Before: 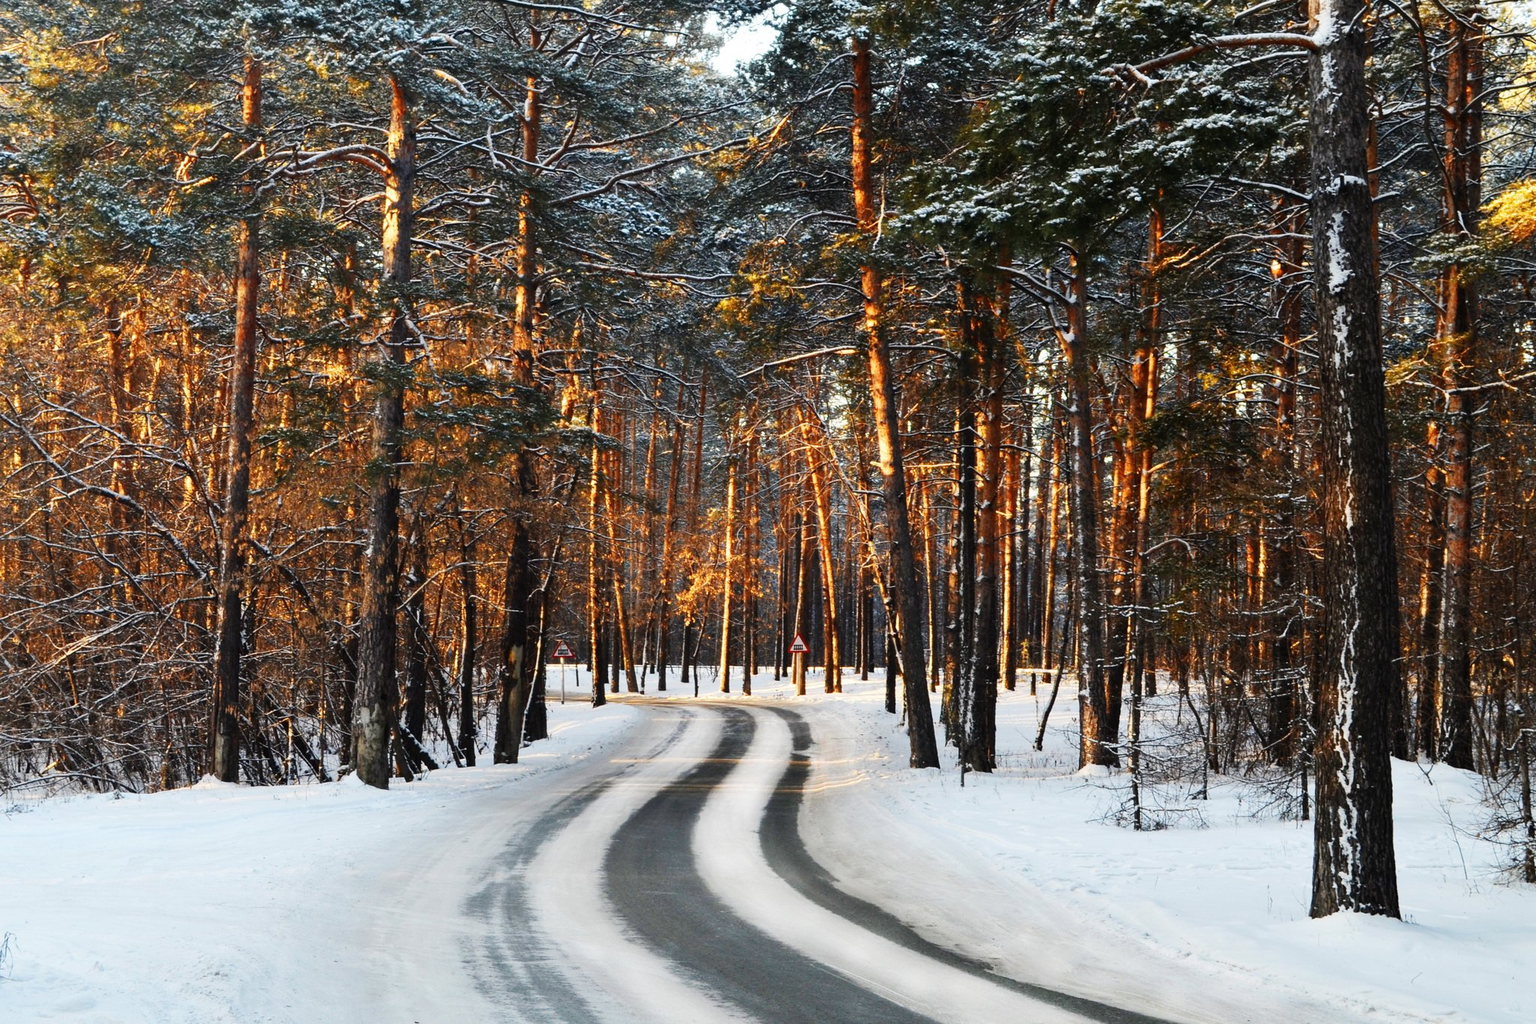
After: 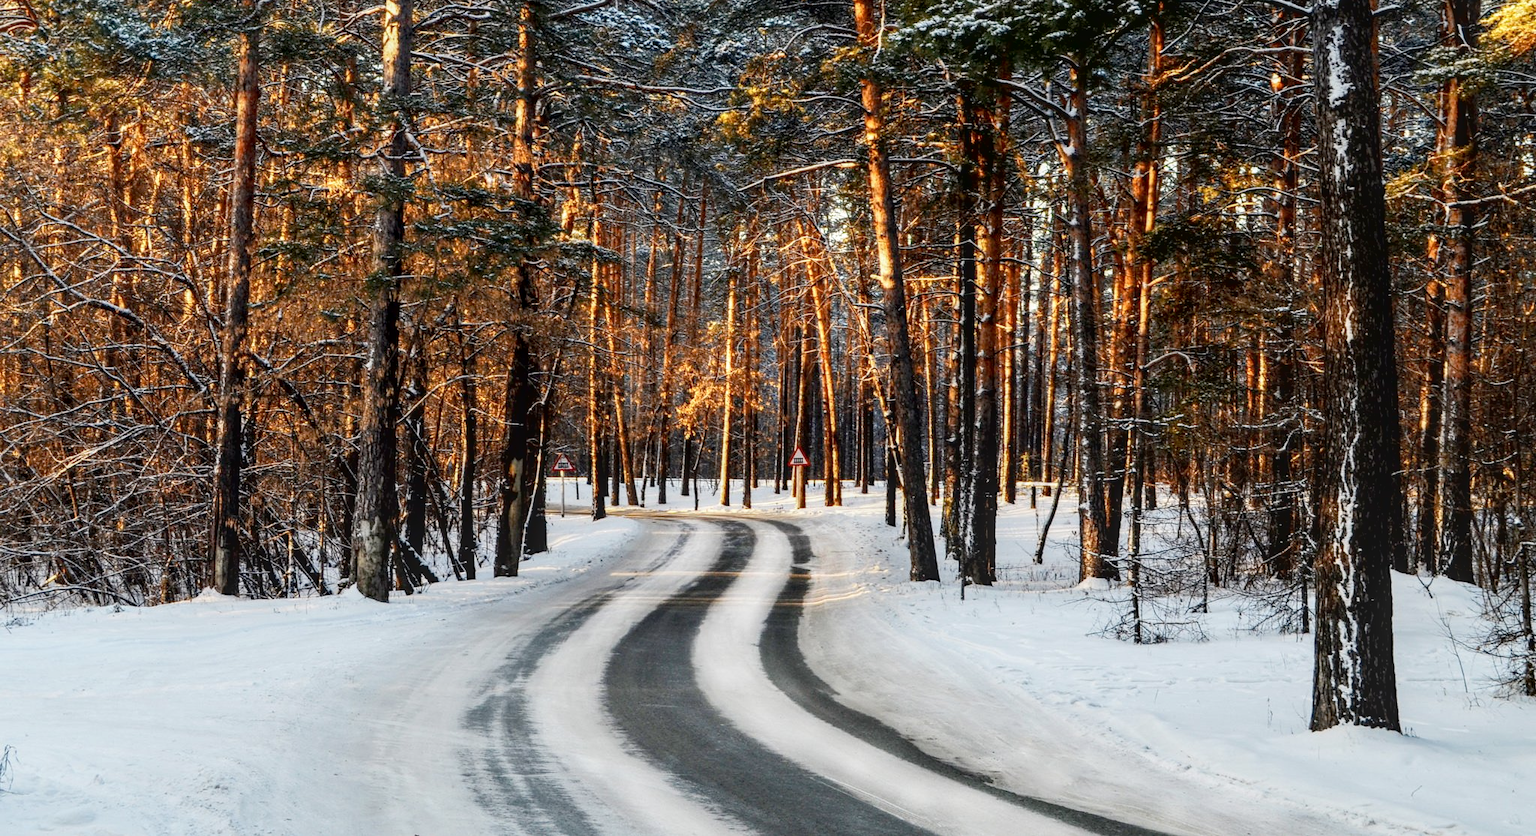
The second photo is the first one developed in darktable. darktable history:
crop and rotate: top 18.279%
local contrast: highlights 62%, detail 143%, midtone range 0.421
contrast brightness saturation: contrast -0.091, saturation -0.099
exposure: black level correction 0.009, exposure 0.015 EV, compensate highlight preservation false
